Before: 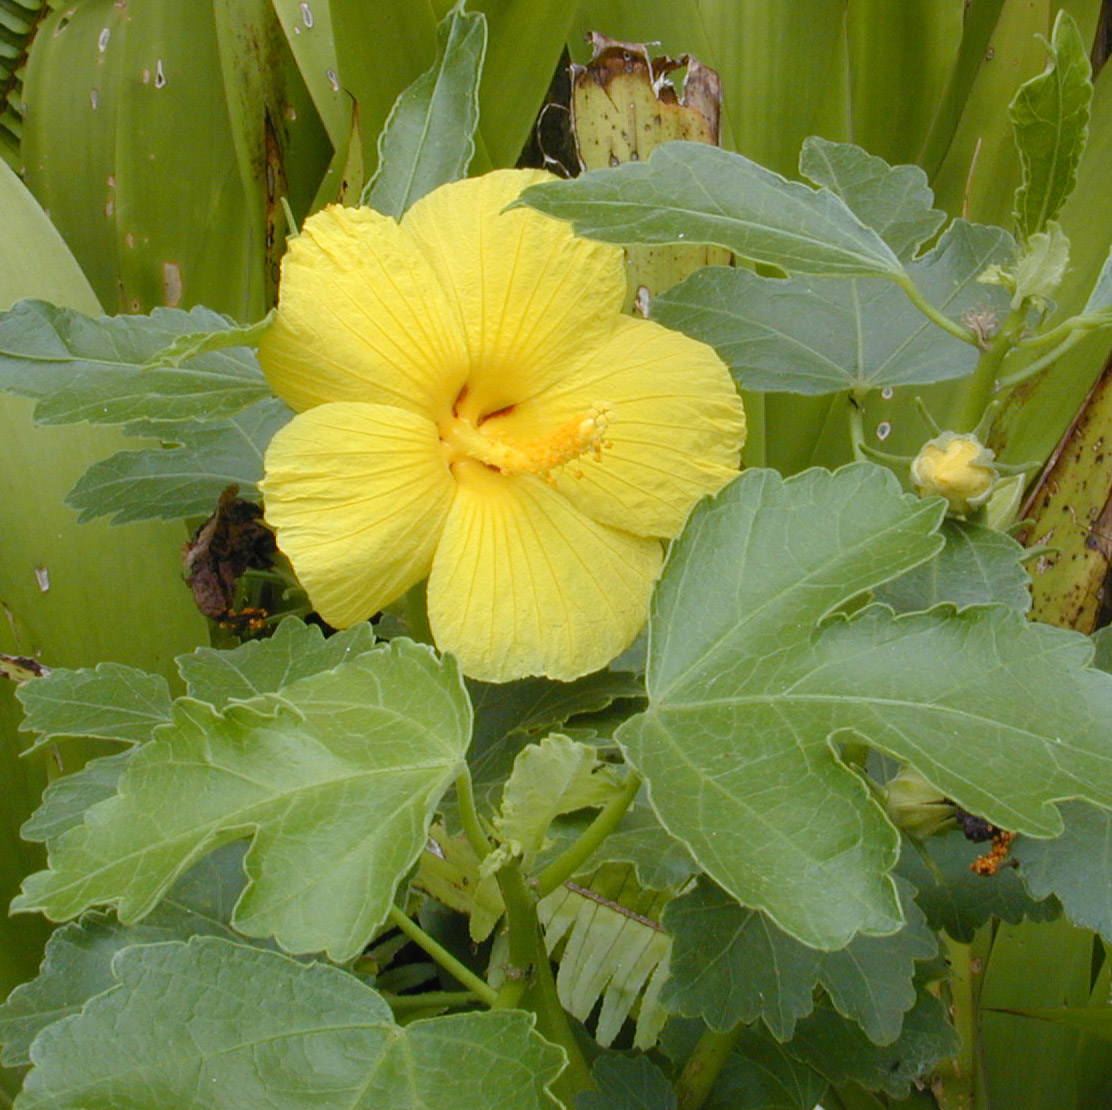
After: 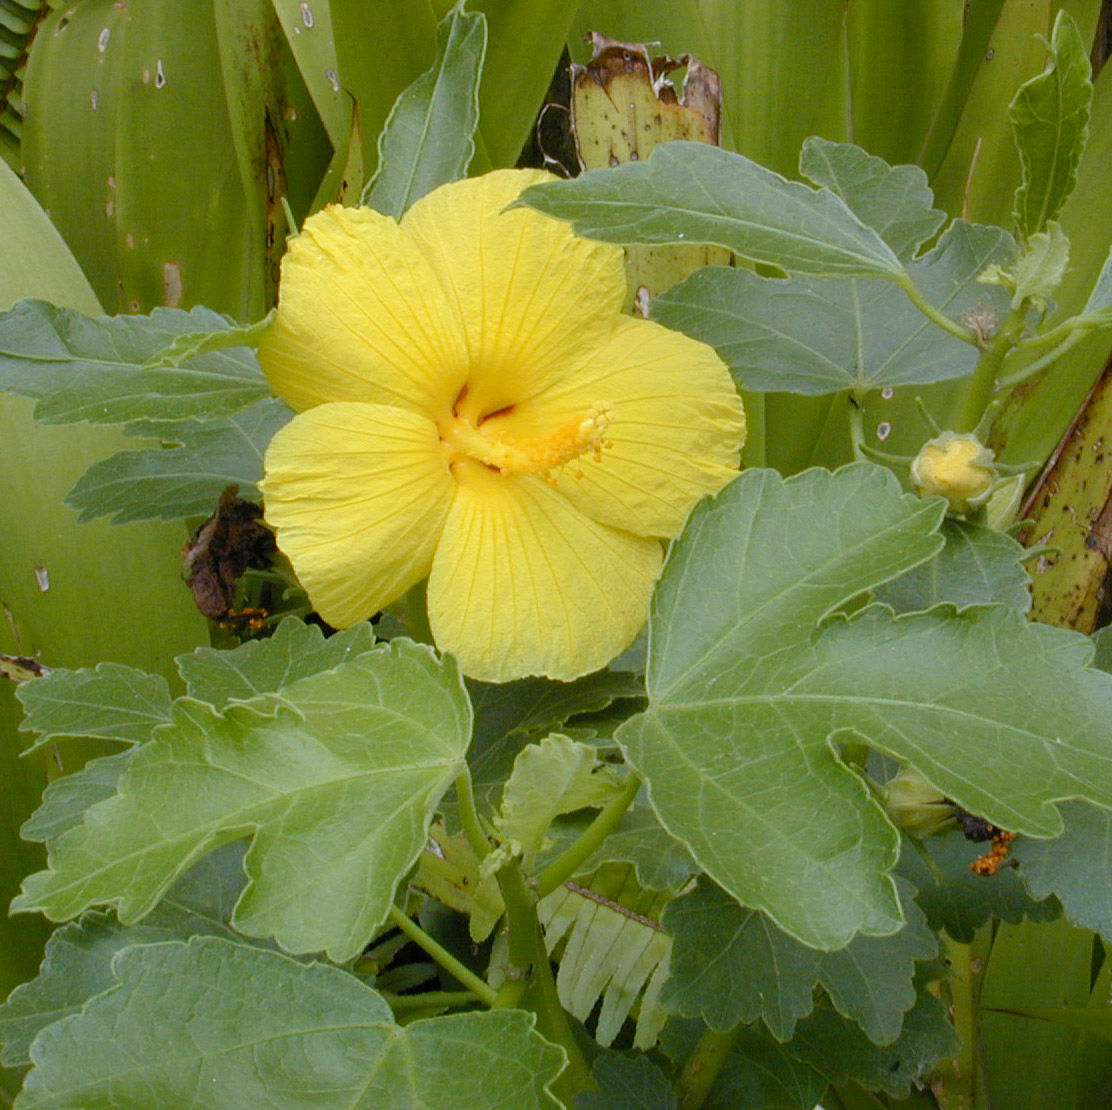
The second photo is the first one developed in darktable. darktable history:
exposure: black level correction 0.002, exposure -0.099 EV, compensate highlight preservation false
